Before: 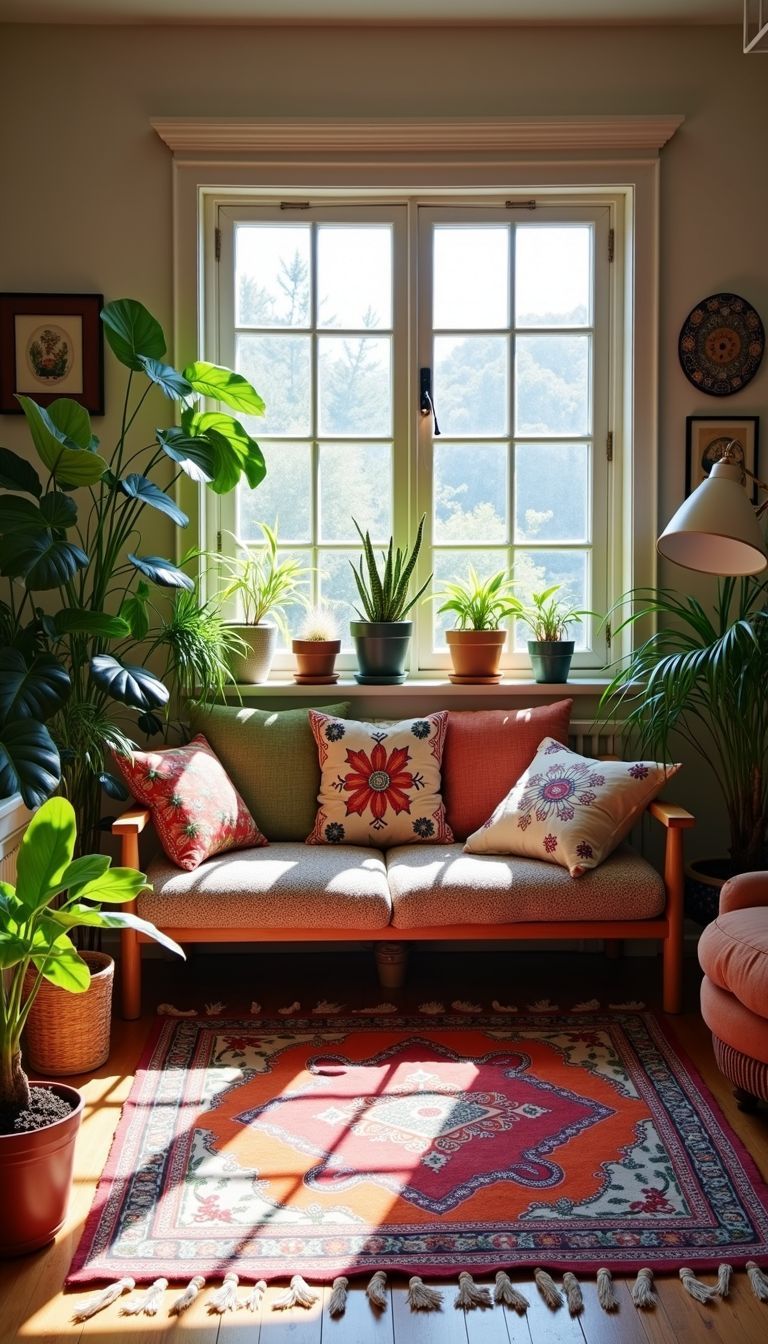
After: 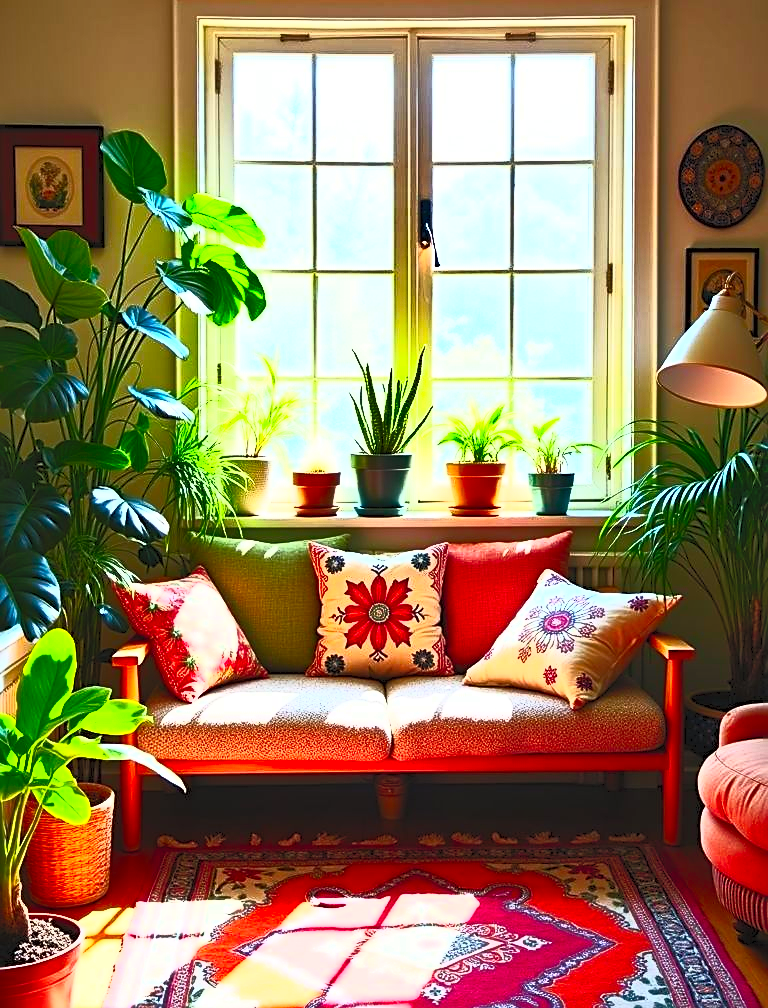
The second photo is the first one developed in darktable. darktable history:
shadows and highlights: low approximation 0.01, soften with gaussian
sharpen: on, module defaults
crop and rotate: top 12.5%, bottom 12.5%
contrast brightness saturation: contrast 1, brightness 1, saturation 1
